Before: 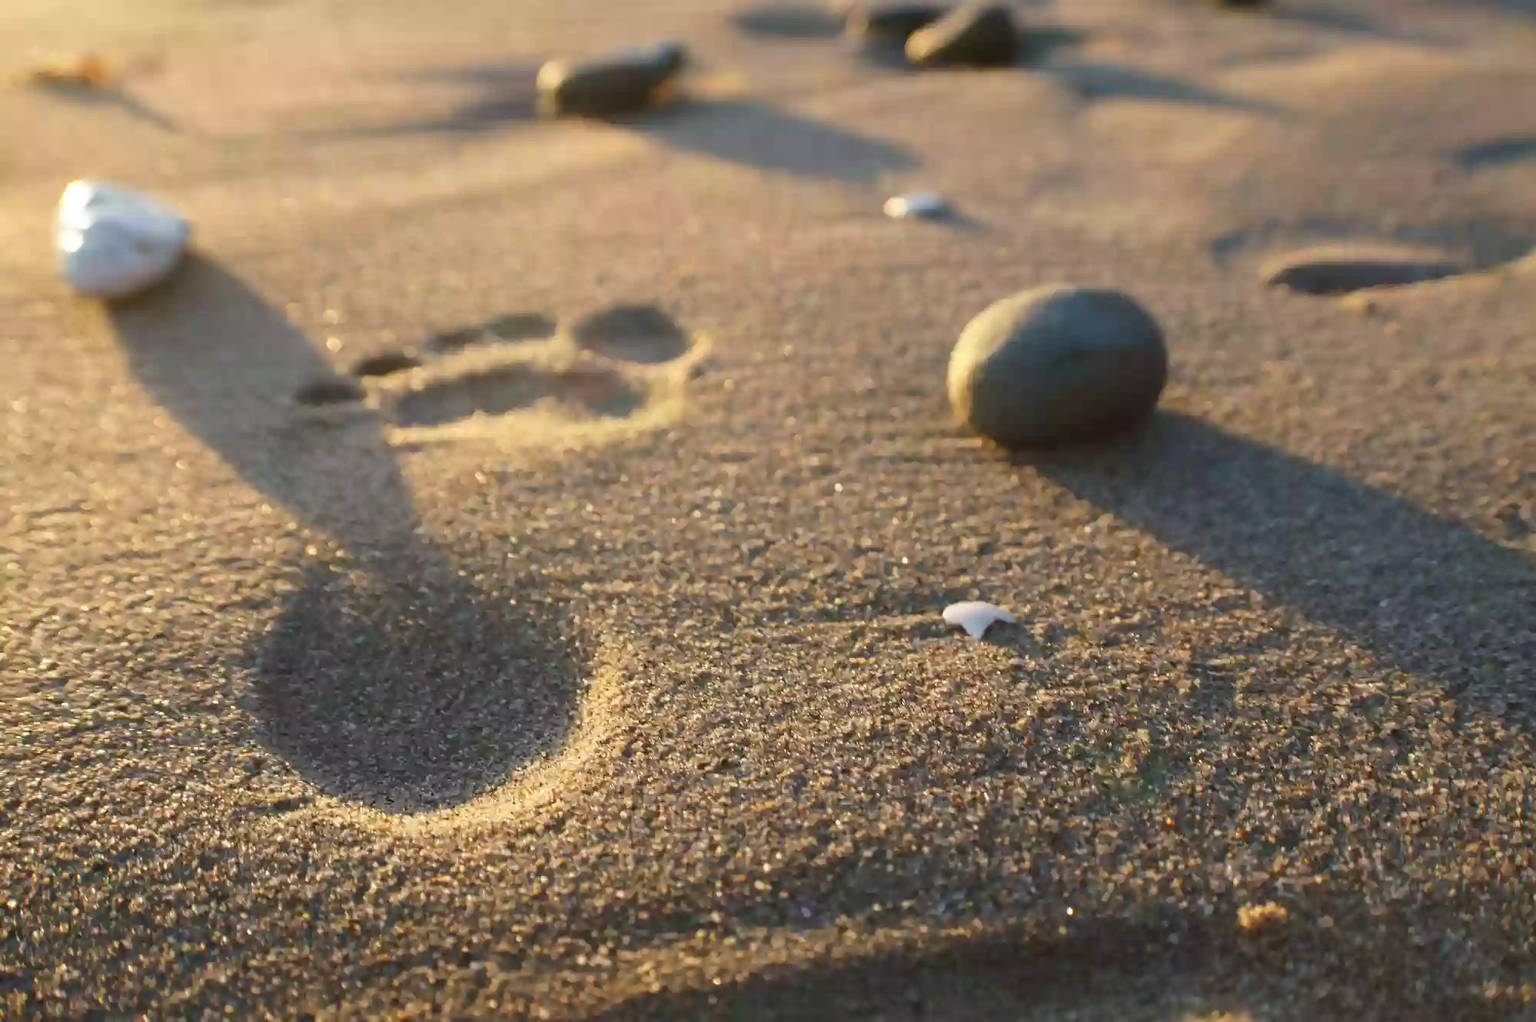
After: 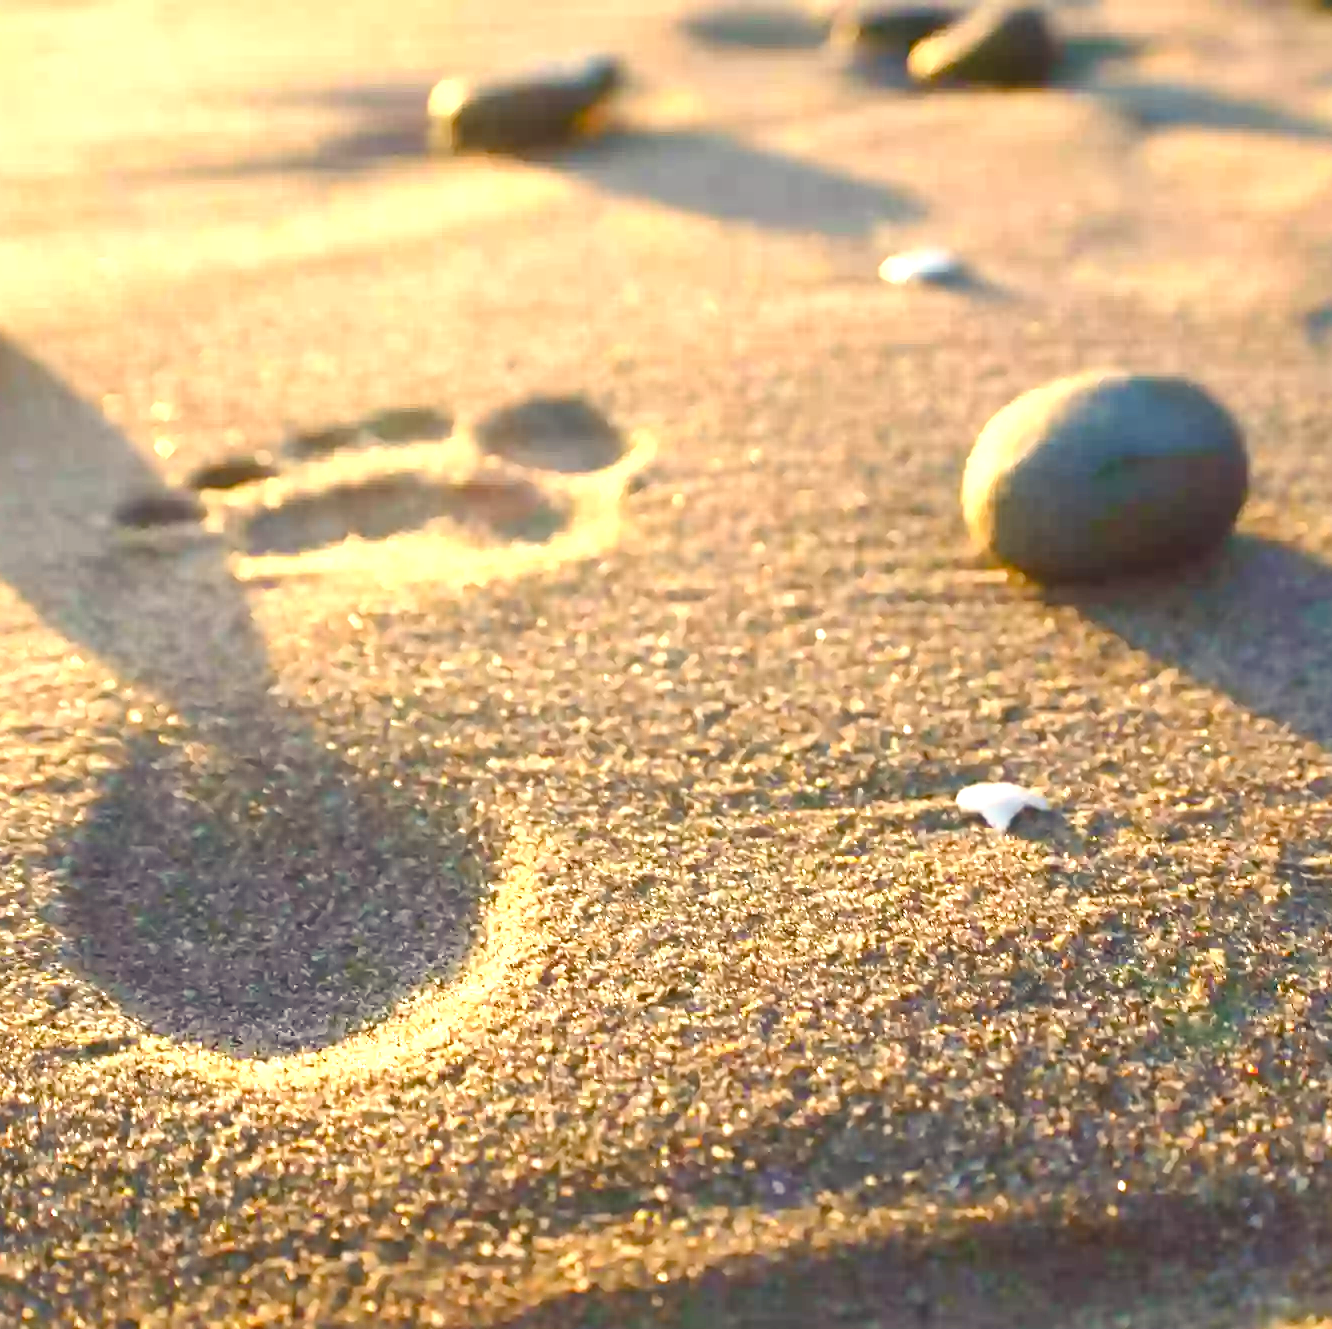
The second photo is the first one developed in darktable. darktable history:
crop and rotate: left 13.537%, right 19.796%
exposure: black level correction 0, exposure 1.1 EV, compensate exposure bias true, compensate highlight preservation false
color balance rgb: shadows lift › chroma 3%, shadows lift › hue 280.8°, power › hue 330°, highlights gain › chroma 3%, highlights gain › hue 75.6°, global offset › luminance 0.7%, perceptual saturation grading › global saturation 20%, perceptual saturation grading › highlights -25%, perceptual saturation grading › shadows 50%, global vibrance 20.33%
local contrast: mode bilateral grid, contrast 20, coarseness 50, detail 120%, midtone range 0.2
